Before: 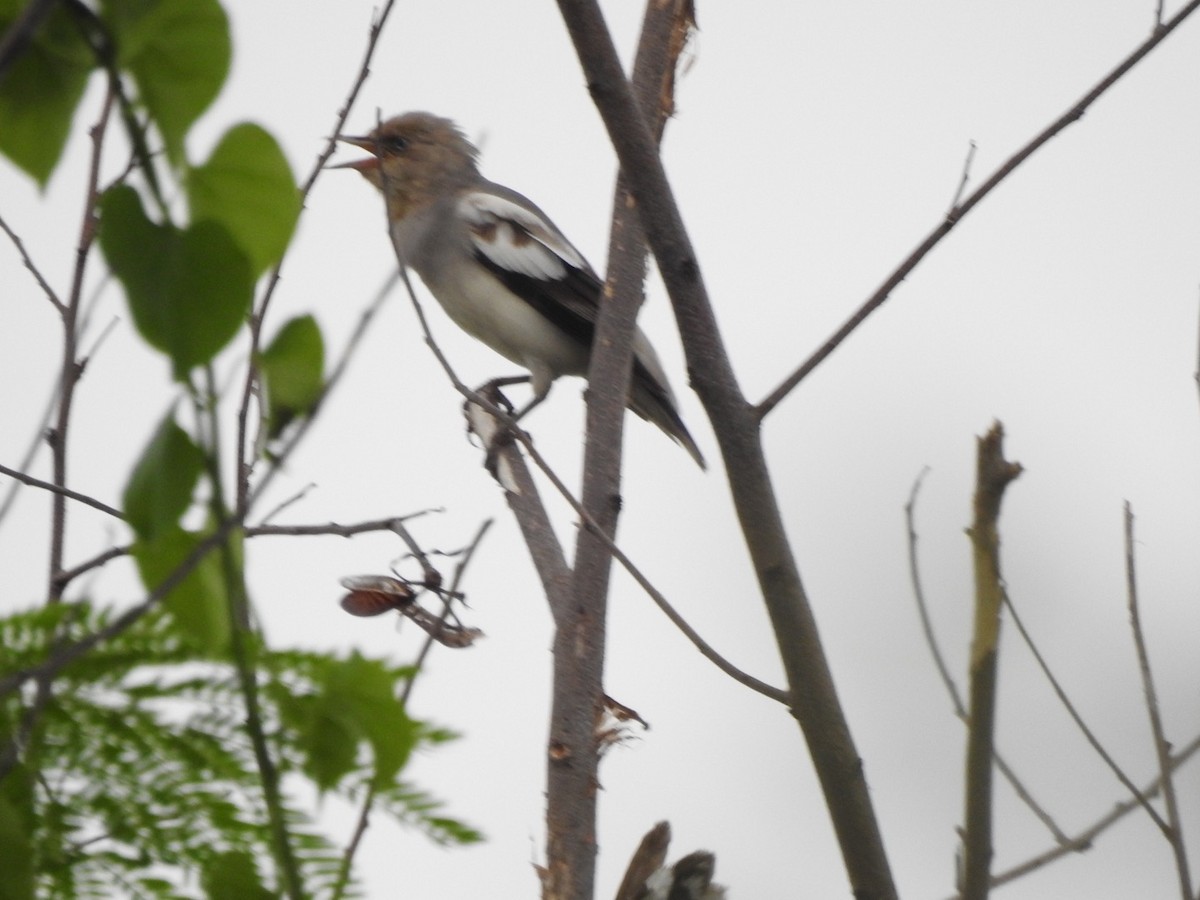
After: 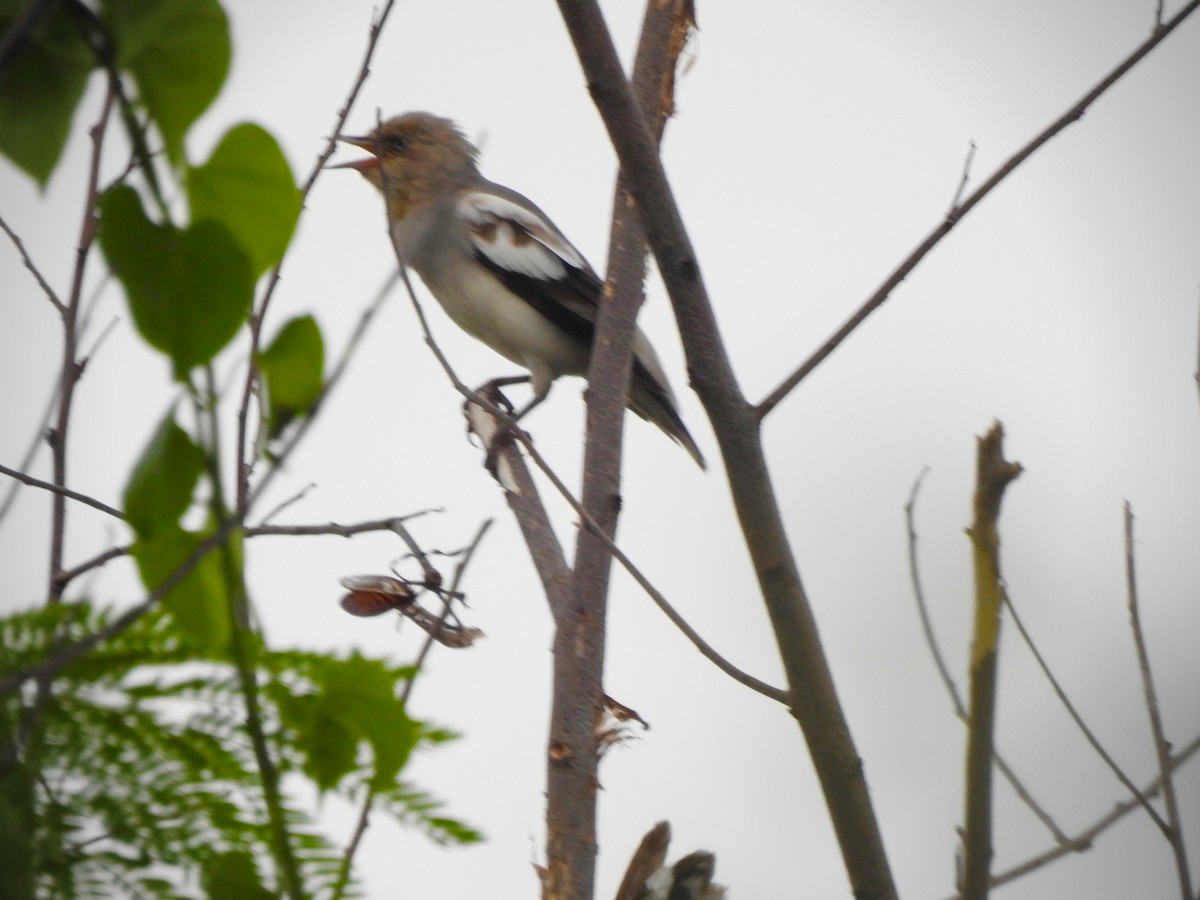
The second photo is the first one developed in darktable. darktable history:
color balance rgb: perceptual saturation grading › global saturation 30%, global vibrance 20%
vignetting: unbound false
